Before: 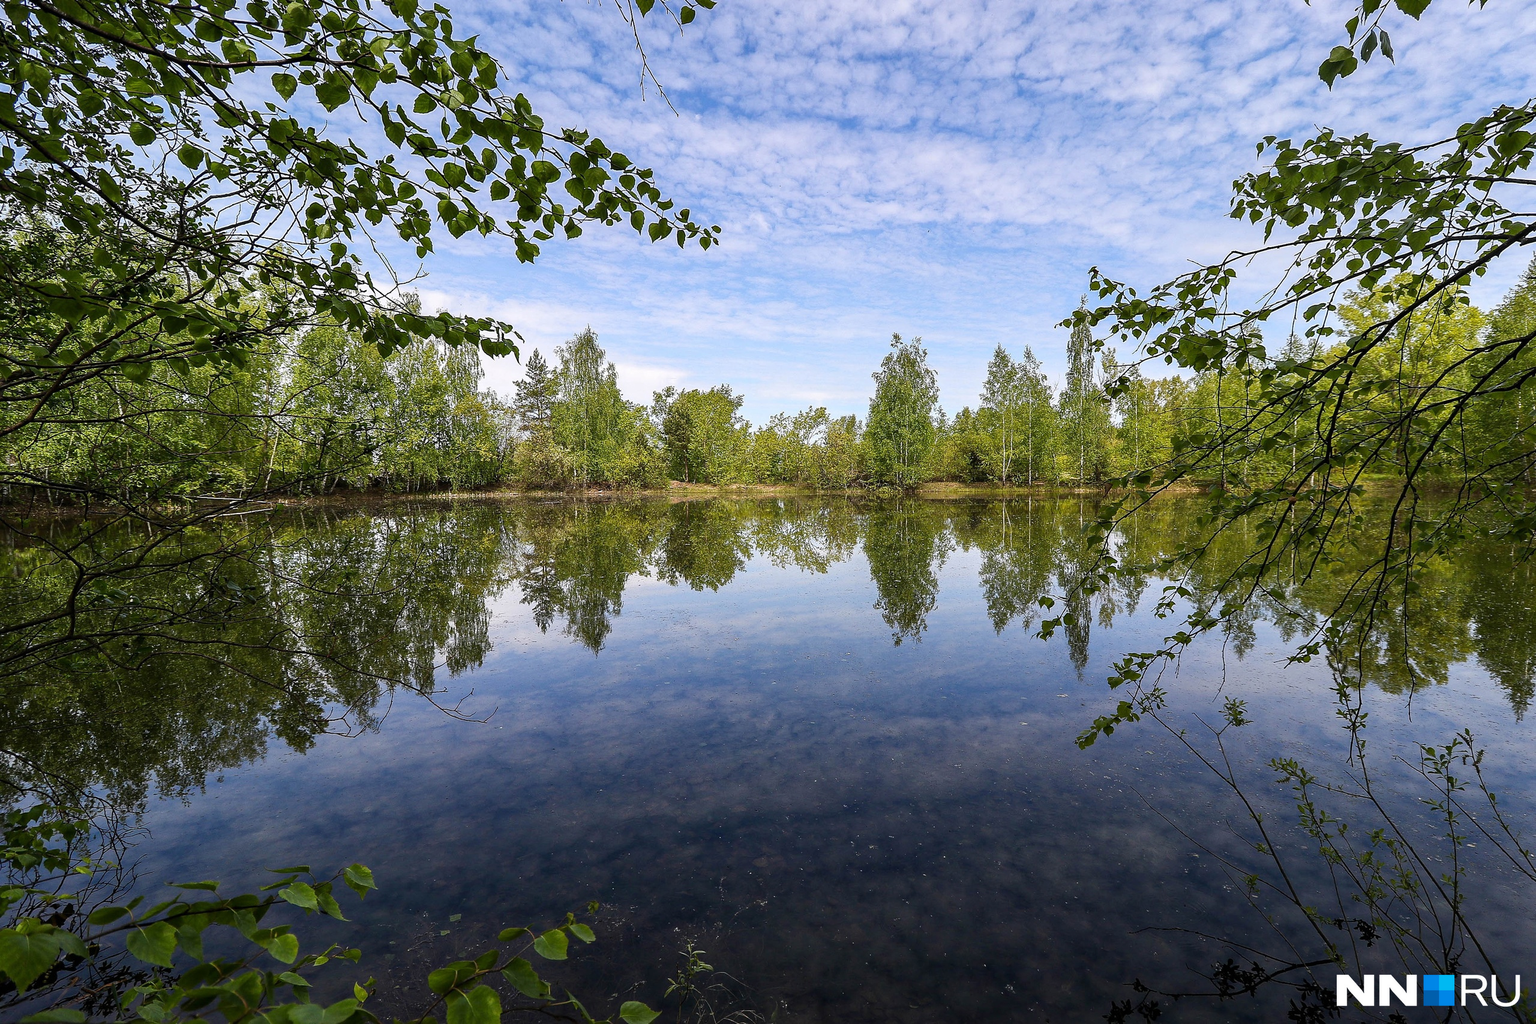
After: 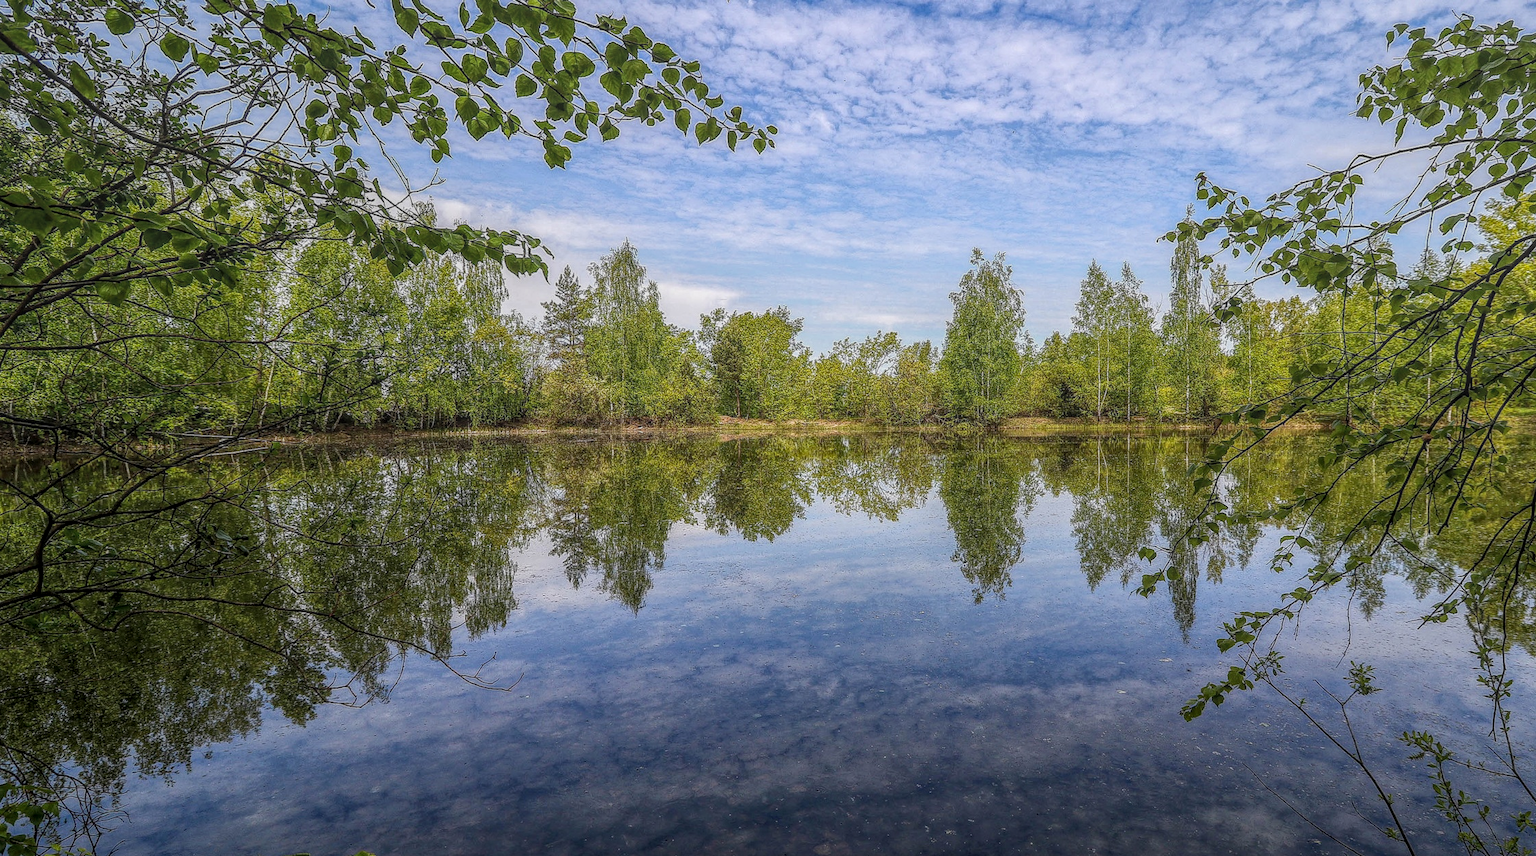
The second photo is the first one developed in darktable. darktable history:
crop and rotate: left 2.425%, top 11.305%, right 9.6%, bottom 15.08%
local contrast: highlights 20%, shadows 30%, detail 200%, midtone range 0.2
